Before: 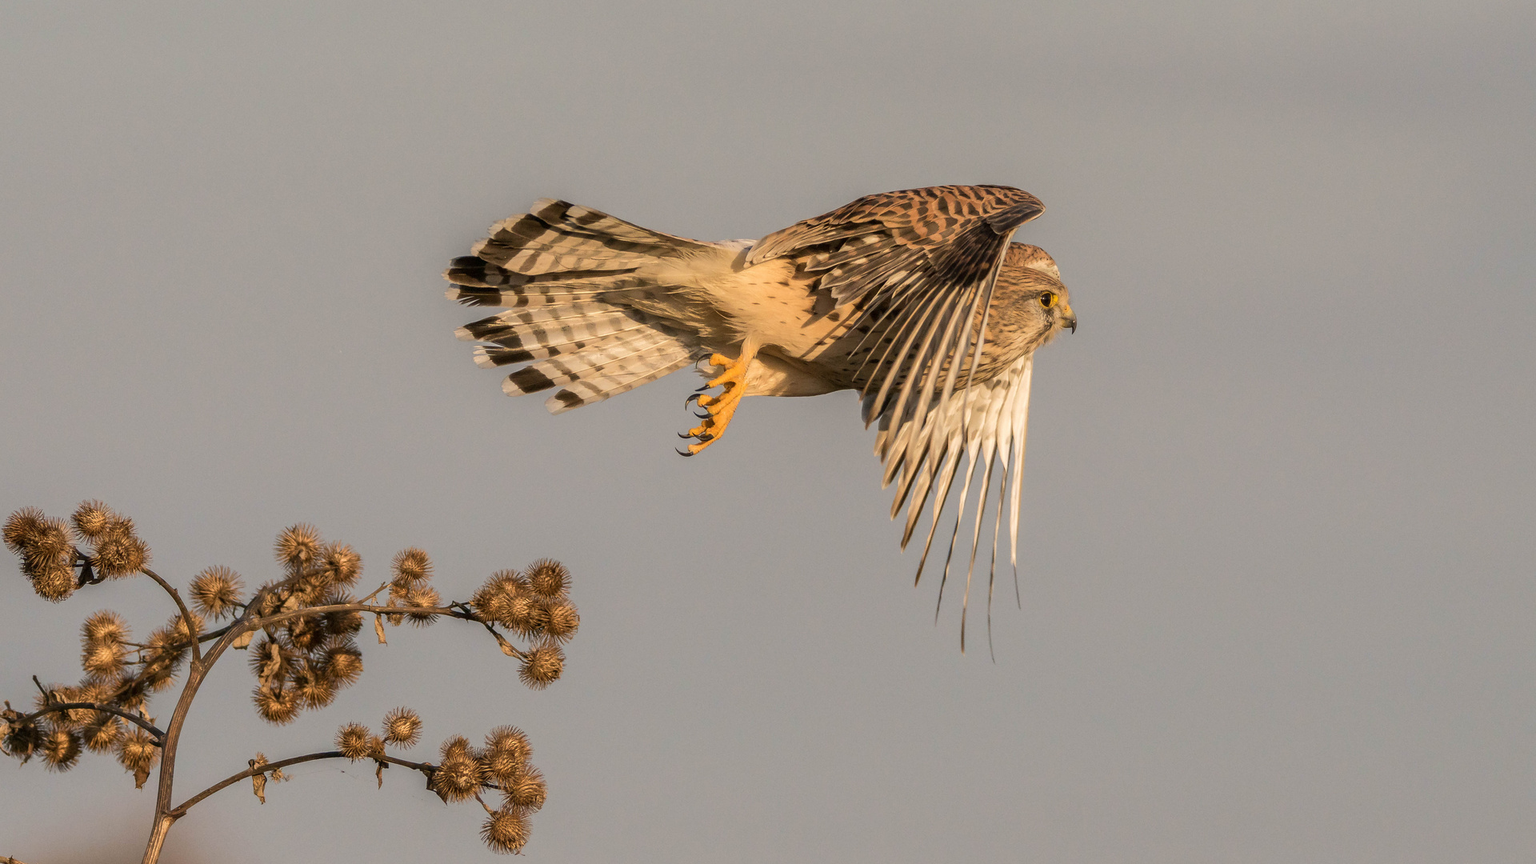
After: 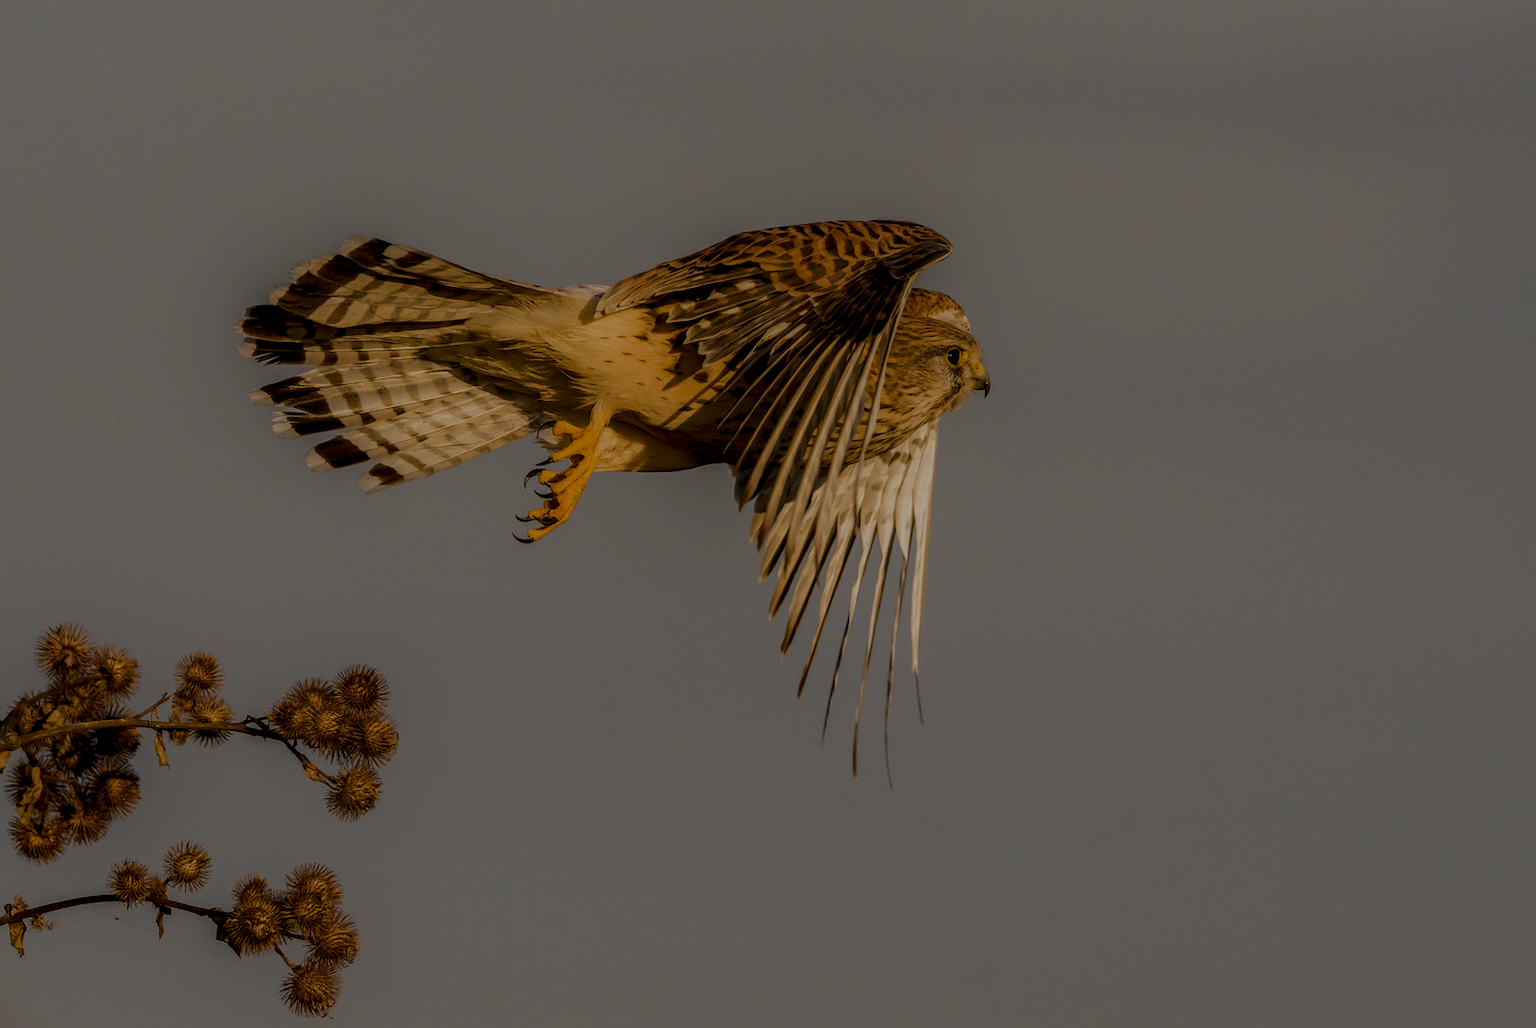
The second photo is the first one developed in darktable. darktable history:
local contrast: detail 130%
color balance rgb: shadows lift › hue 86.26°, perceptual saturation grading › global saturation 20%, perceptual saturation grading › highlights -25.638%, perceptual saturation grading › shadows 24.434%, global vibrance 20%
tone equalizer: -8 EV -1.98 EV, -7 EV -1.97 EV, -6 EV -1.97 EV, -5 EV -1.98 EV, -4 EV -1.98 EV, -3 EV -1.99 EV, -2 EV -2 EV, -1 EV -1.61 EV, +0 EV -1.97 EV, mask exposure compensation -0.49 EV
crop: left 15.97%
